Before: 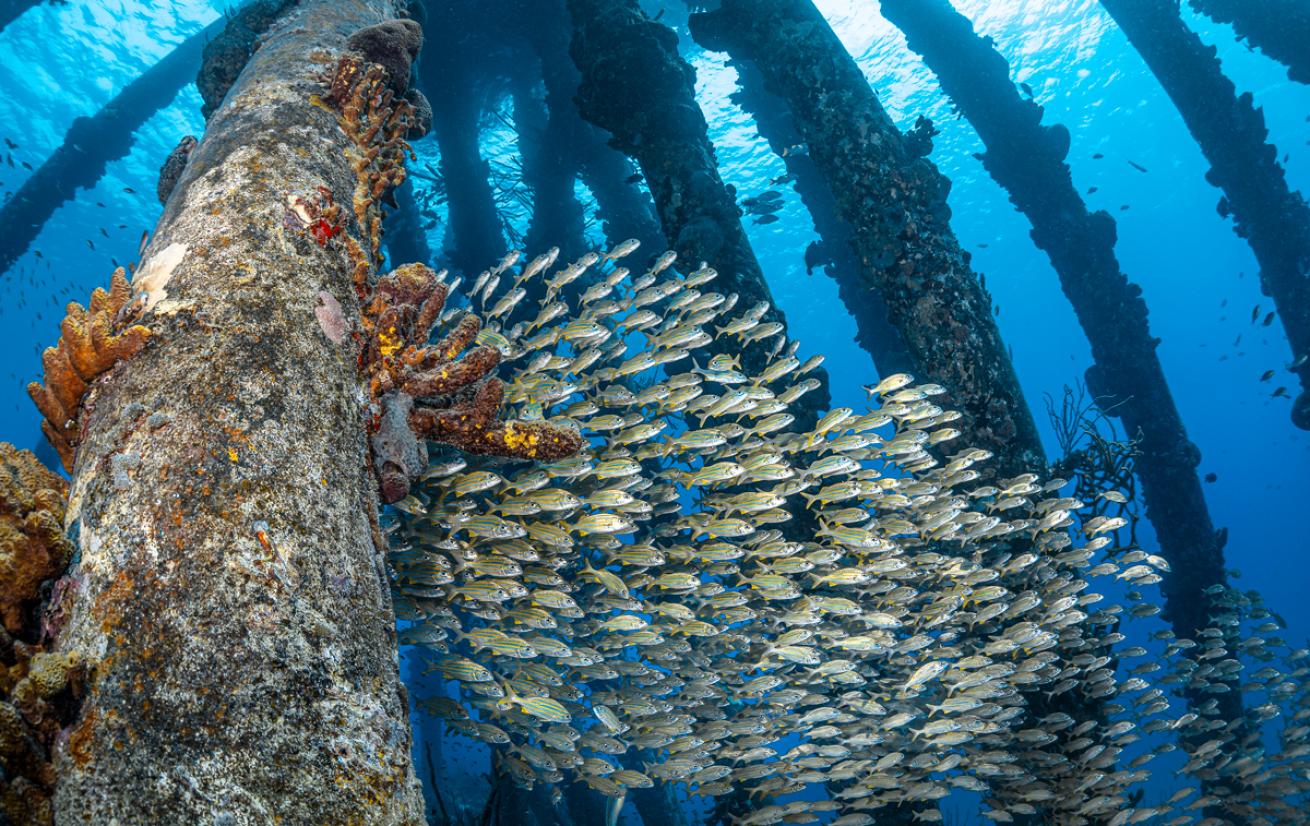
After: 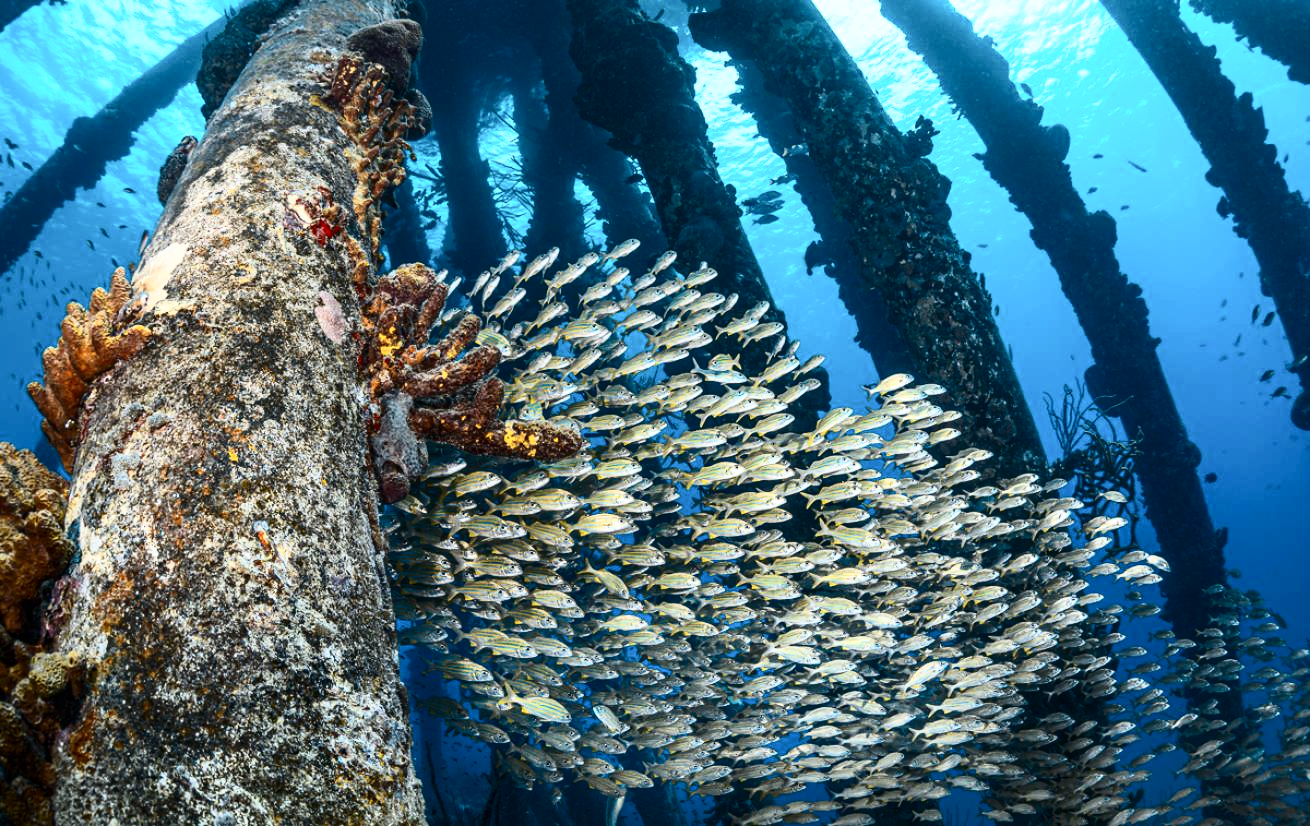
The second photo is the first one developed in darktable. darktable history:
contrast brightness saturation: contrast 0.377, brightness 0.104
